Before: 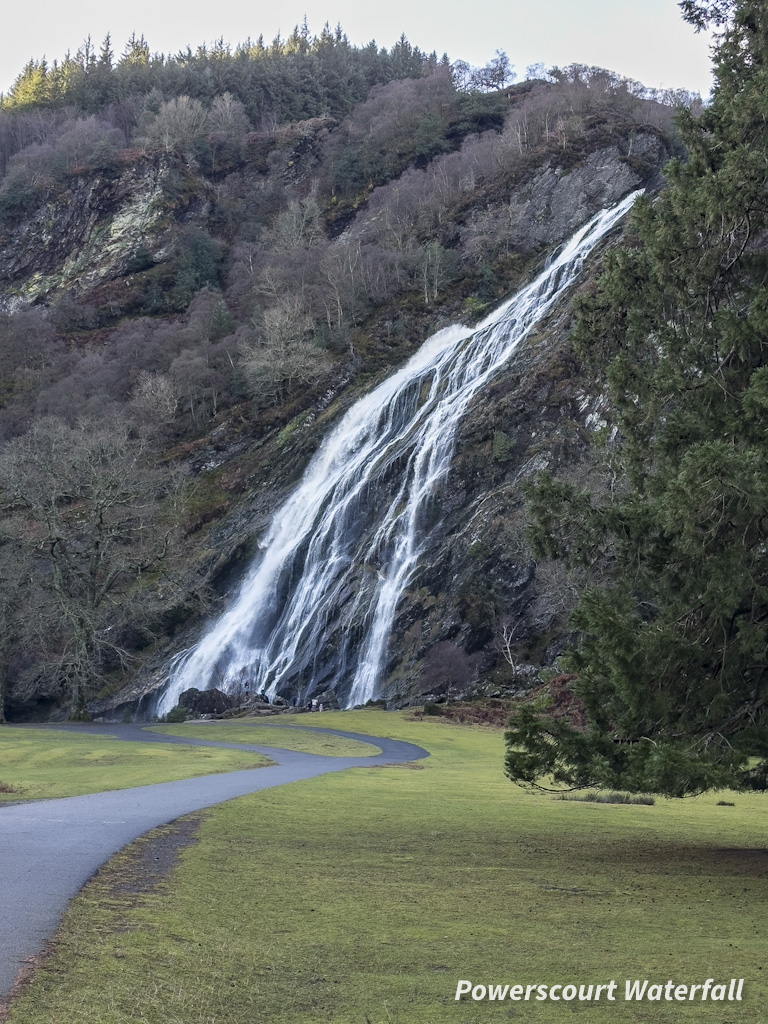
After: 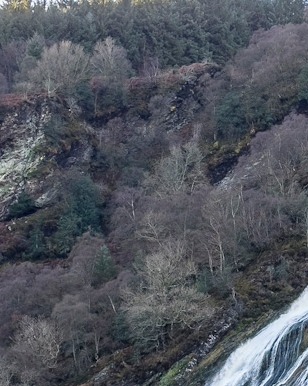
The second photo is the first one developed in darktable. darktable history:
crop: left 15.439%, top 5.422%, right 44.373%, bottom 56.792%
